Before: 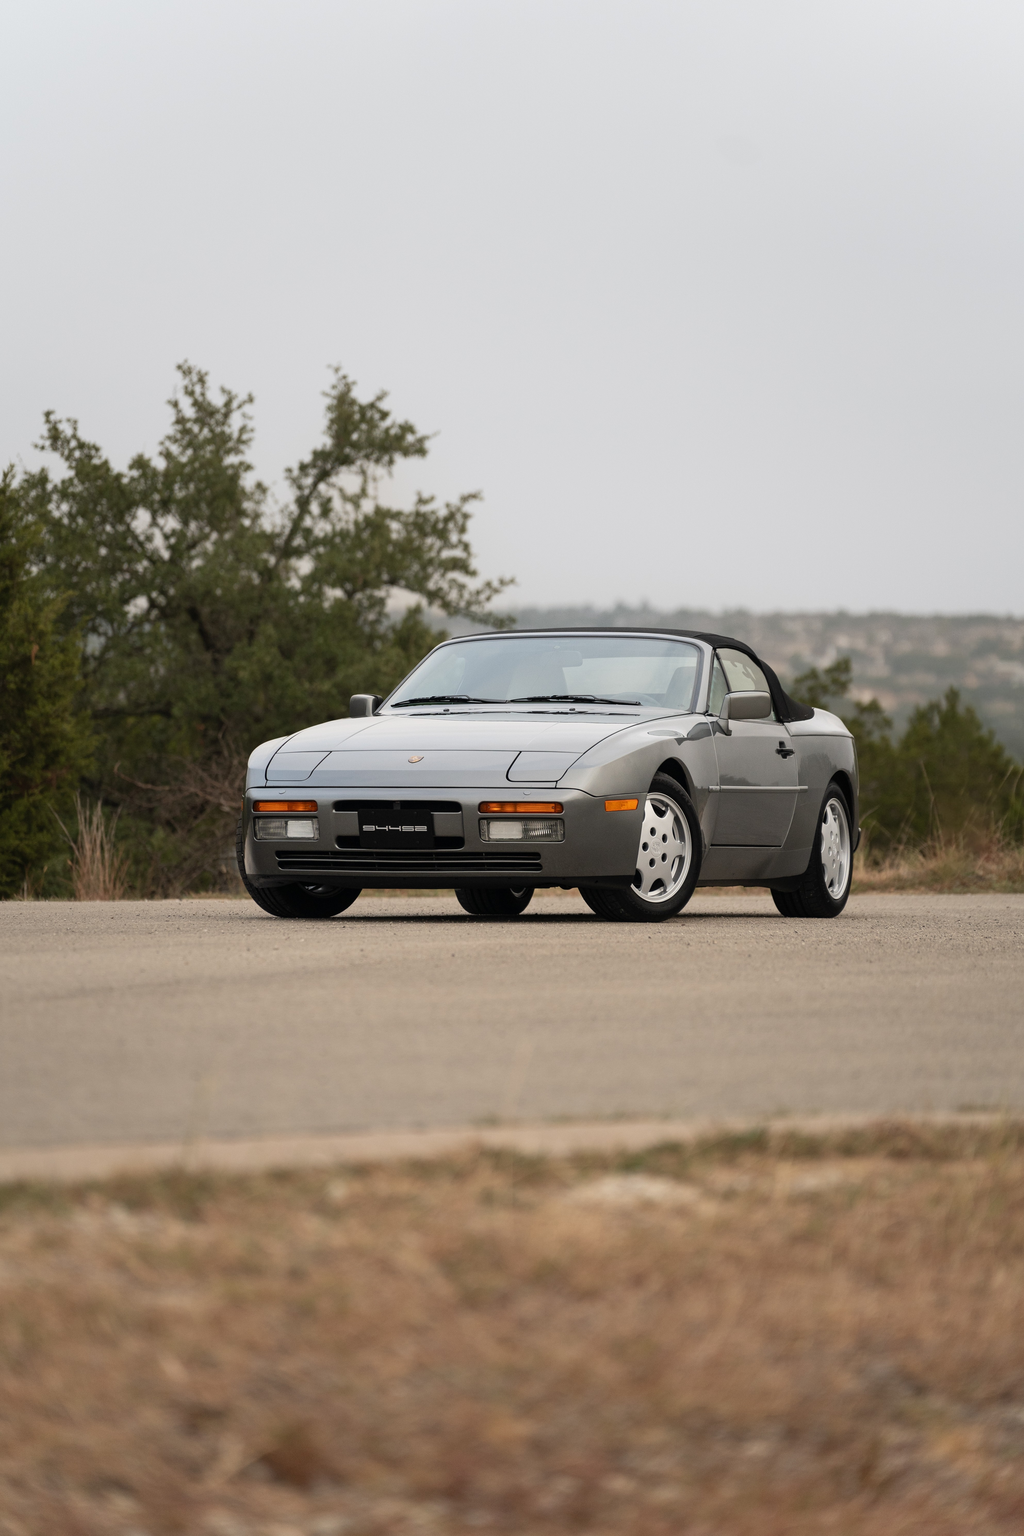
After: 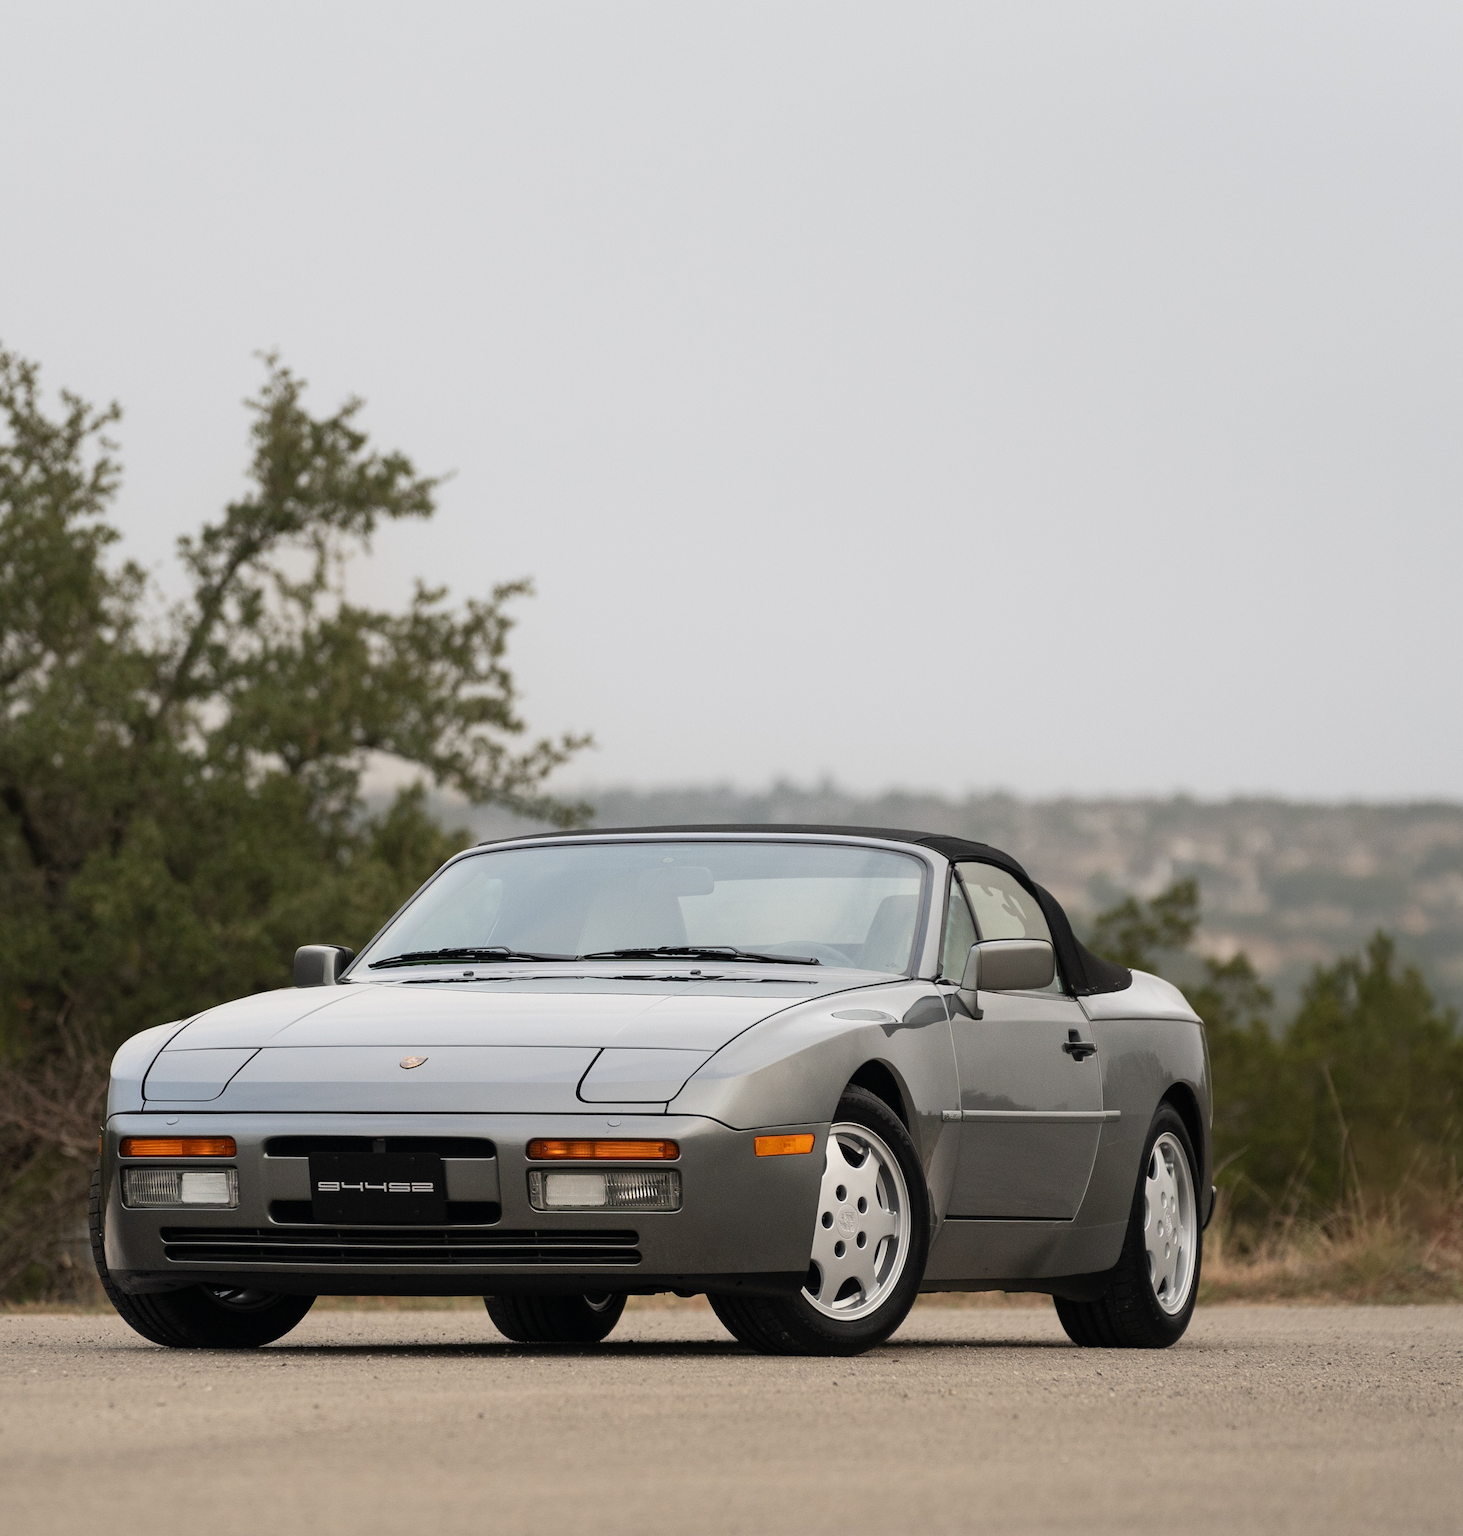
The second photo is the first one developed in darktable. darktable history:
crop: left 18.251%, top 11.1%, right 2.496%, bottom 33.437%
